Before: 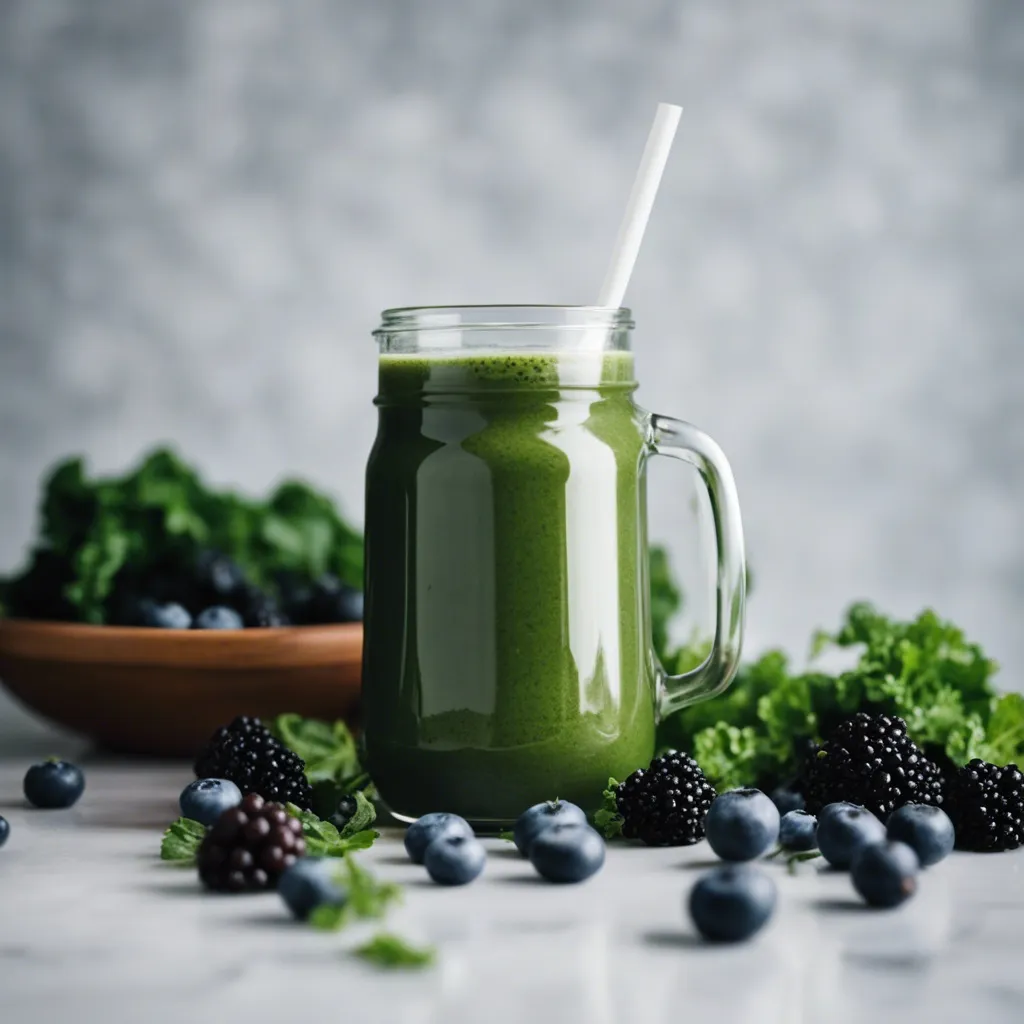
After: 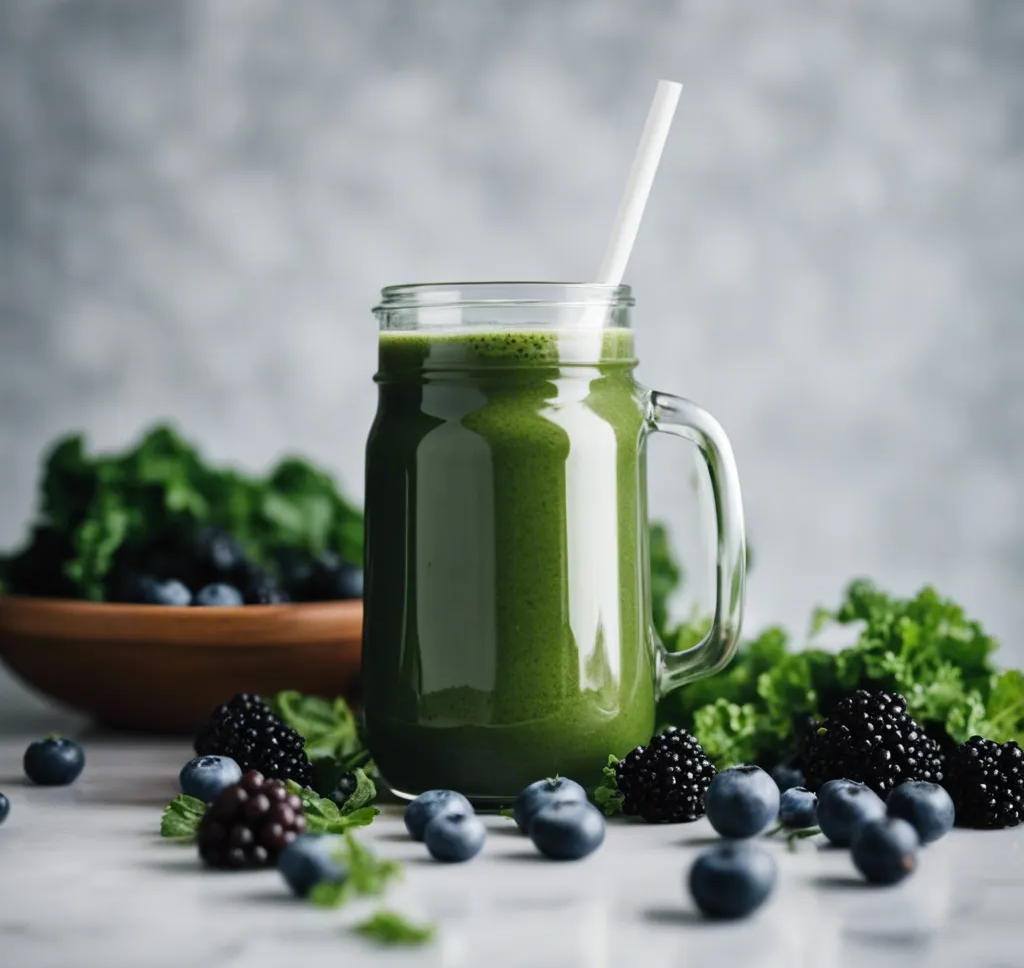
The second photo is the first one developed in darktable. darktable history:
crop and rotate: top 2.263%, bottom 3.142%
